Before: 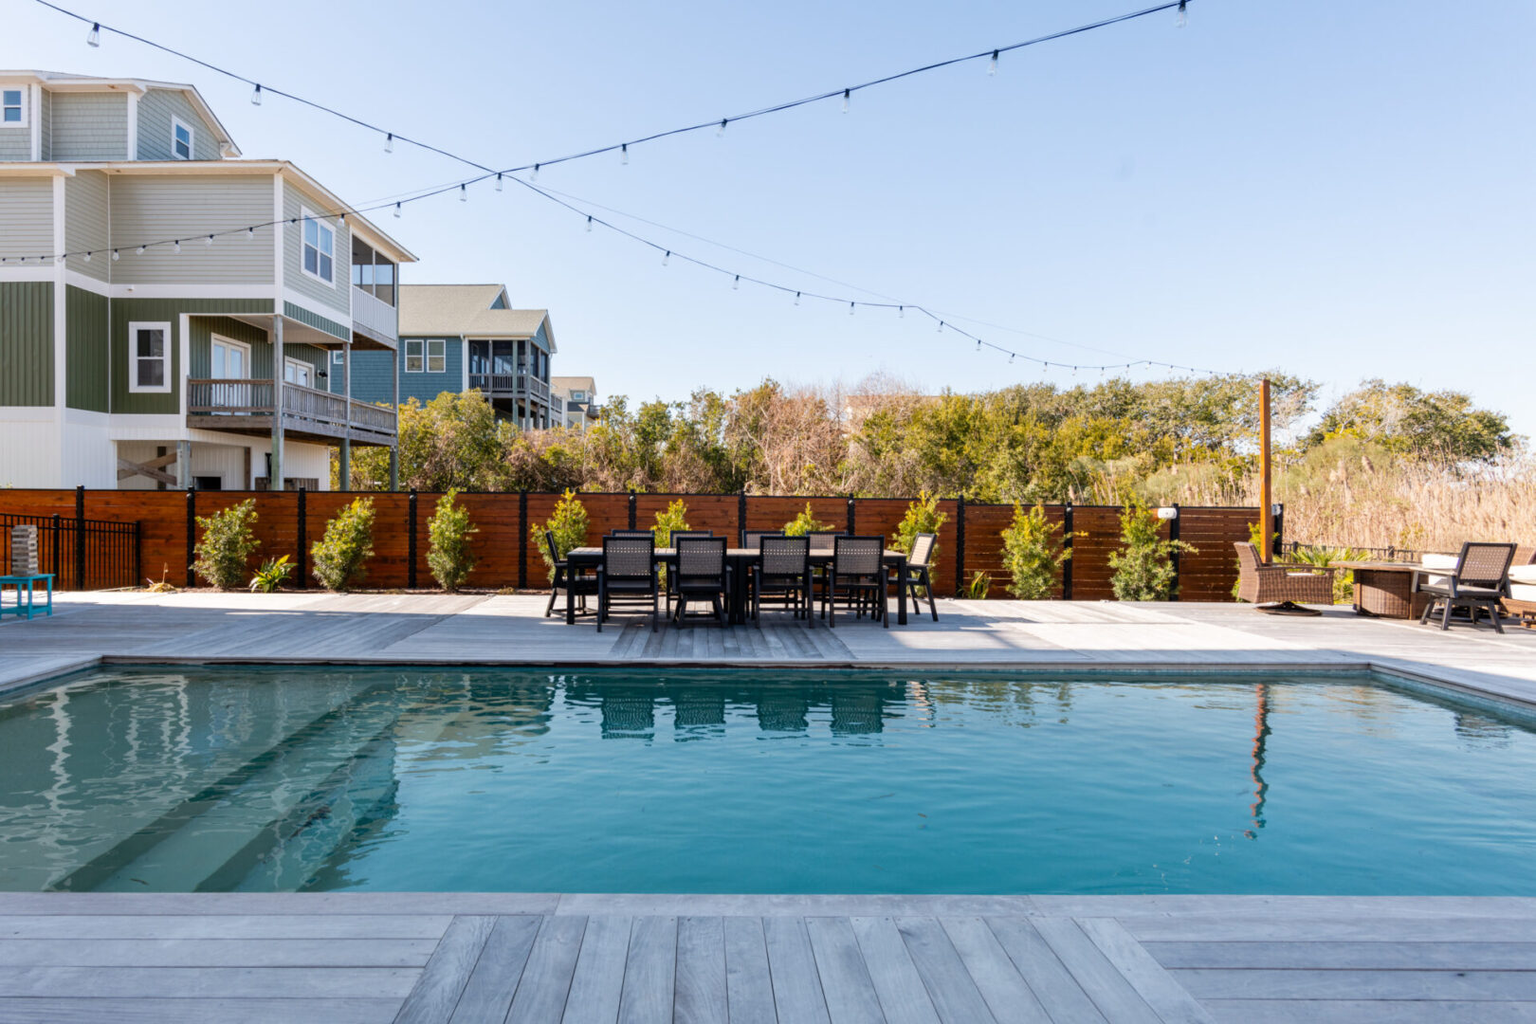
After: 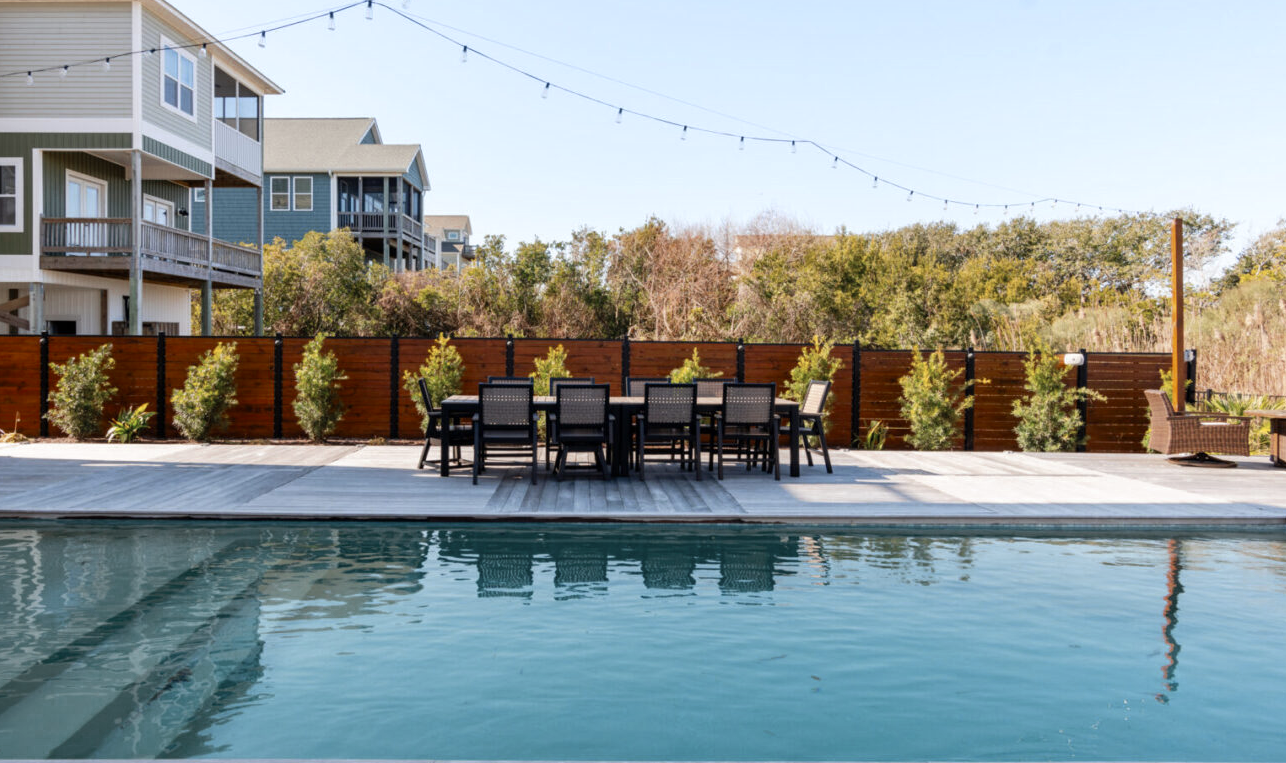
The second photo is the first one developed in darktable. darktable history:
crop: left 9.712%, top 16.928%, right 10.845%, bottom 12.332%
color zones: curves: ch0 [(0, 0.5) (0.125, 0.4) (0.25, 0.5) (0.375, 0.4) (0.5, 0.4) (0.625, 0.6) (0.75, 0.6) (0.875, 0.5)]; ch1 [(0, 0.4) (0.125, 0.5) (0.25, 0.4) (0.375, 0.4) (0.5, 0.4) (0.625, 0.4) (0.75, 0.5) (0.875, 0.4)]; ch2 [(0, 0.6) (0.125, 0.5) (0.25, 0.5) (0.375, 0.6) (0.5, 0.6) (0.625, 0.5) (0.75, 0.5) (0.875, 0.5)]
